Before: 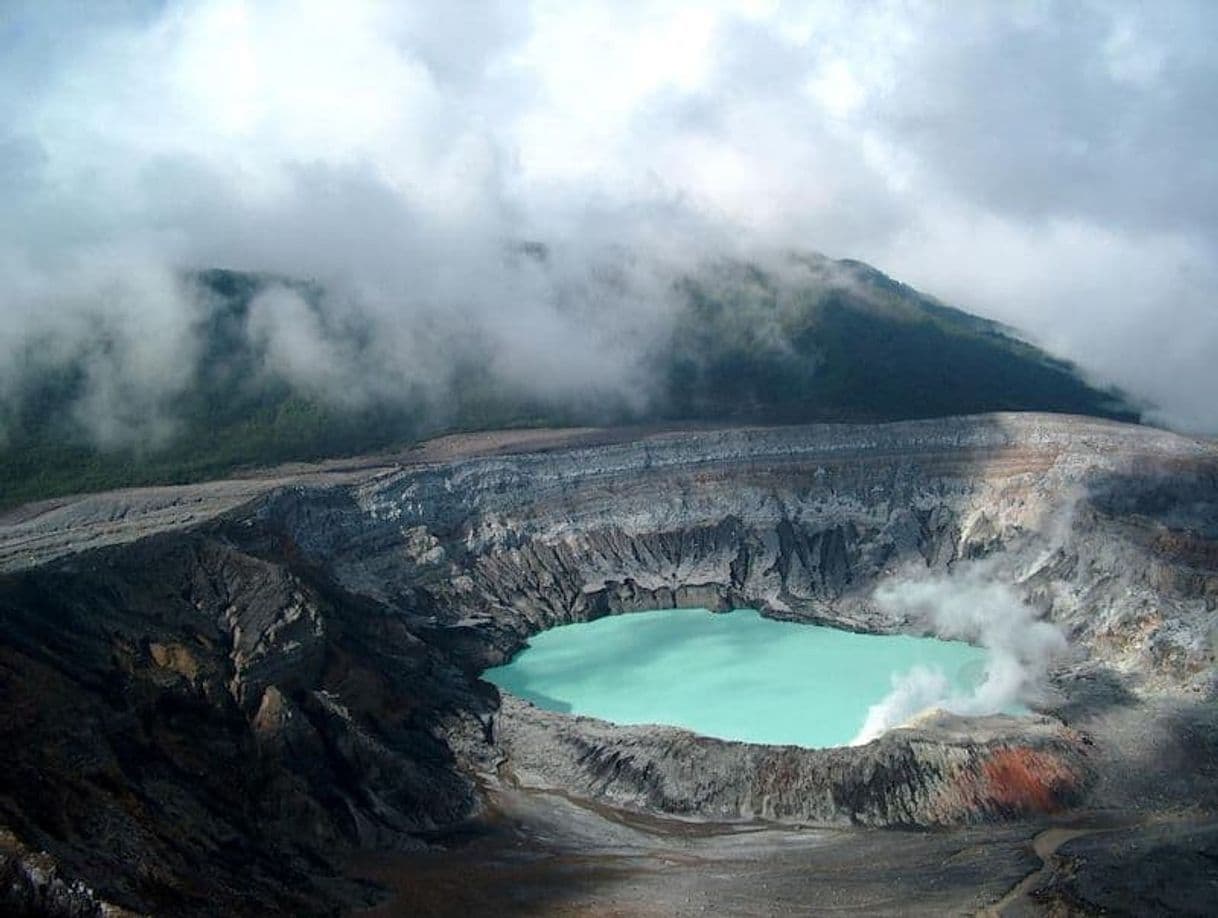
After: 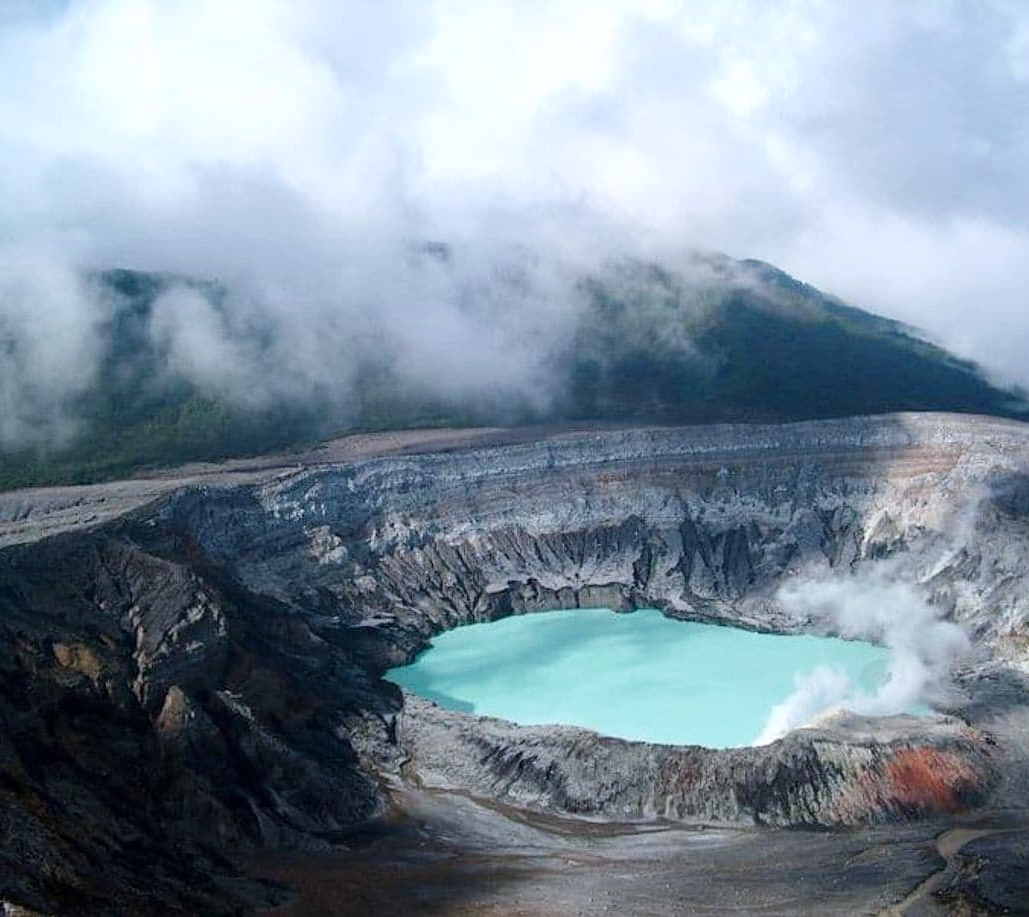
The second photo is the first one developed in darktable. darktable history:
color calibration: illuminant as shot in camera, x 0.358, y 0.373, temperature 4628.91 K
crop: left 8.01%, right 7.43%
tone curve: curves: ch0 [(0, 0) (0.765, 0.816) (1, 1)]; ch1 [(0, 0) (0.425, 0.464) (0.5, 0.5) (0.531, 0.522) (0.588, 0.575) (0.994, 0.939)]; ch2 [(0, 0) (0.398, 0.435) (0.455, 0.481) (0.501, 0.504) (0.529, 0.544) (0.584, 0.585) (1, 0.911)], preserve colors none
